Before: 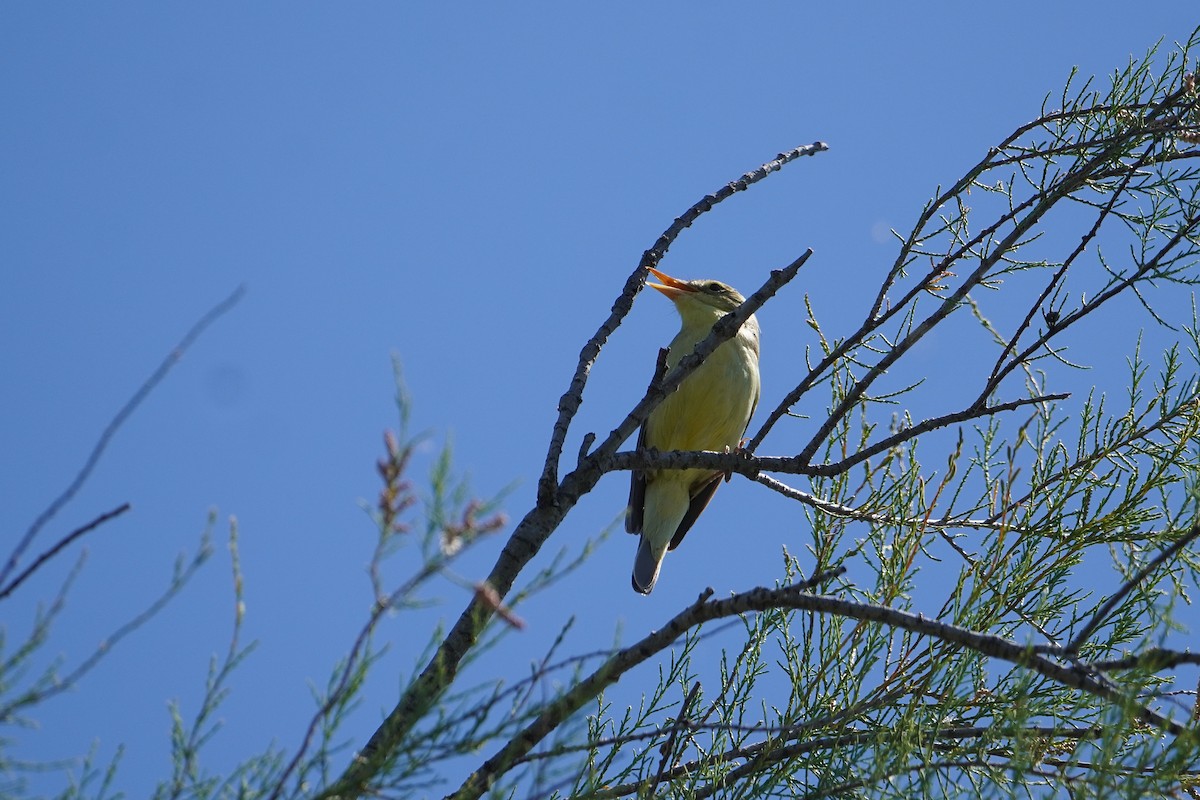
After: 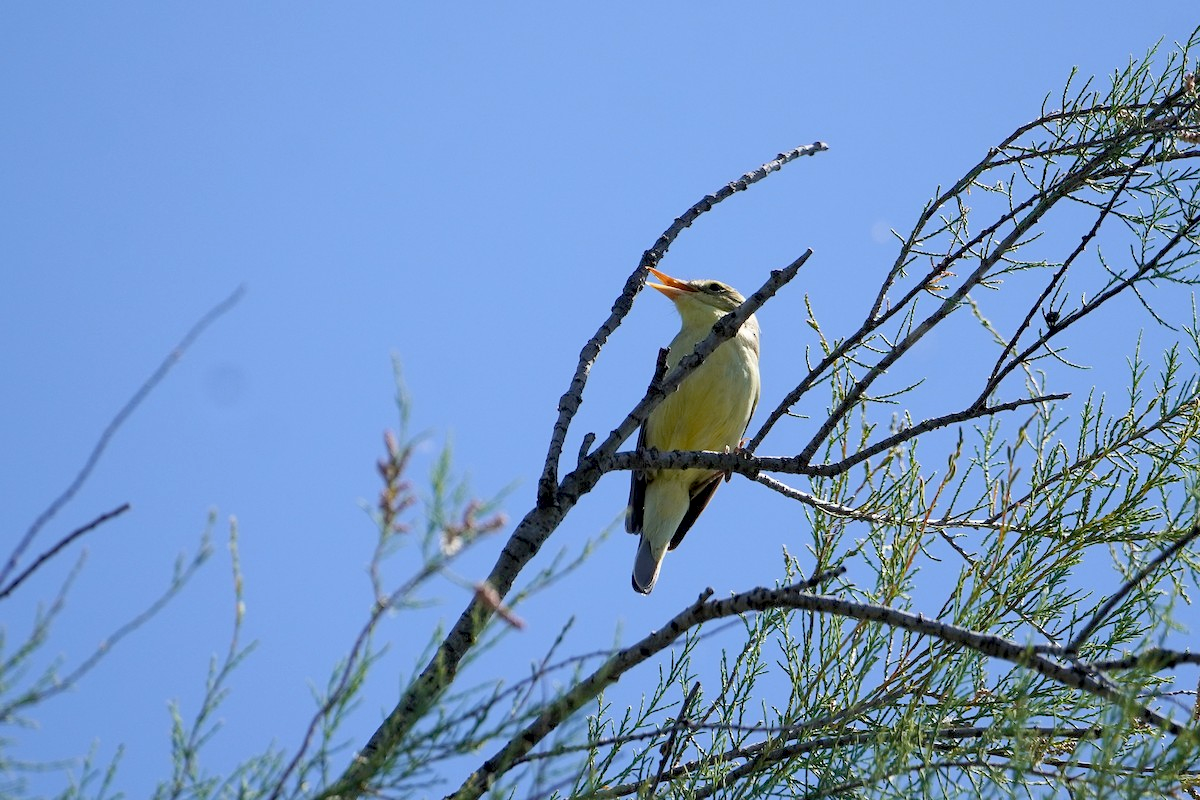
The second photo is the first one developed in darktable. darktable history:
exposure: black level correction 0.009, exposure 0.016 EV, compensate exposure bias true, compensate highlight preservation false
contrast brightness saturation: contrast 0.145, brightness 0.217
